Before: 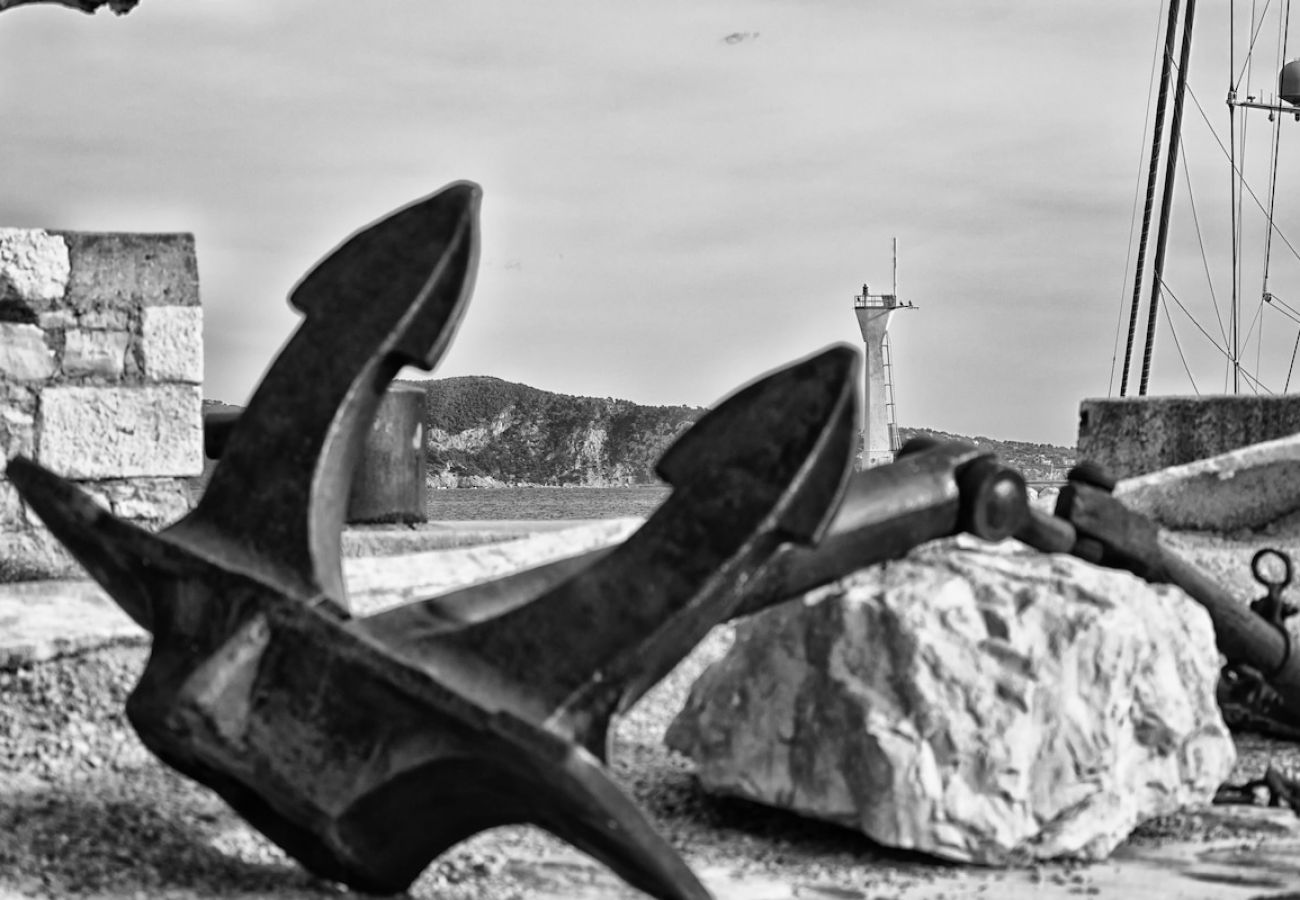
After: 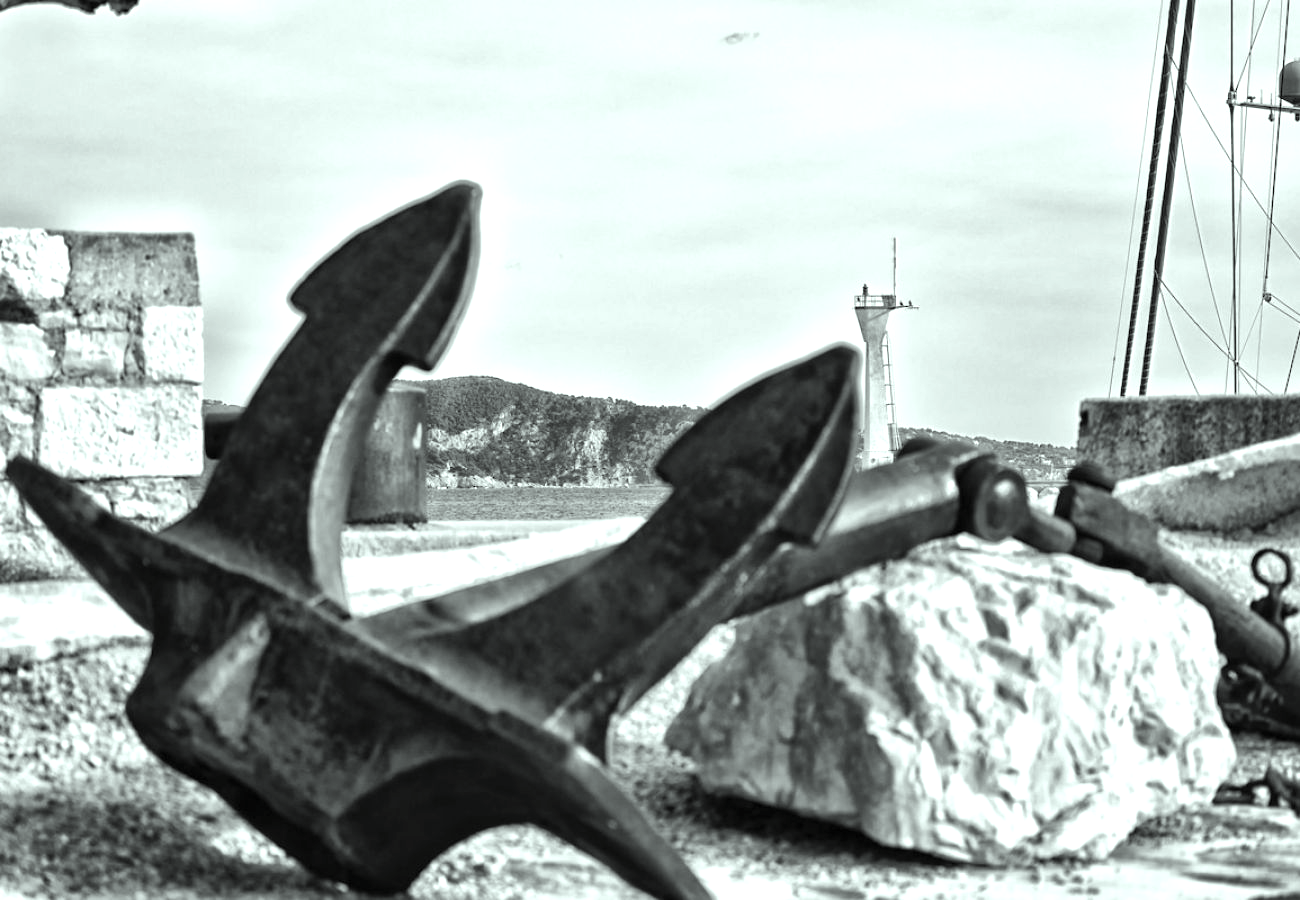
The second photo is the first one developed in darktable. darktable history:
color correction: highlights a* -6.69, highlights b* 0.49
exposure: black level correction 0, exposure 0.7 EV, compensate exposure bias true, compensate highlight preservation false
